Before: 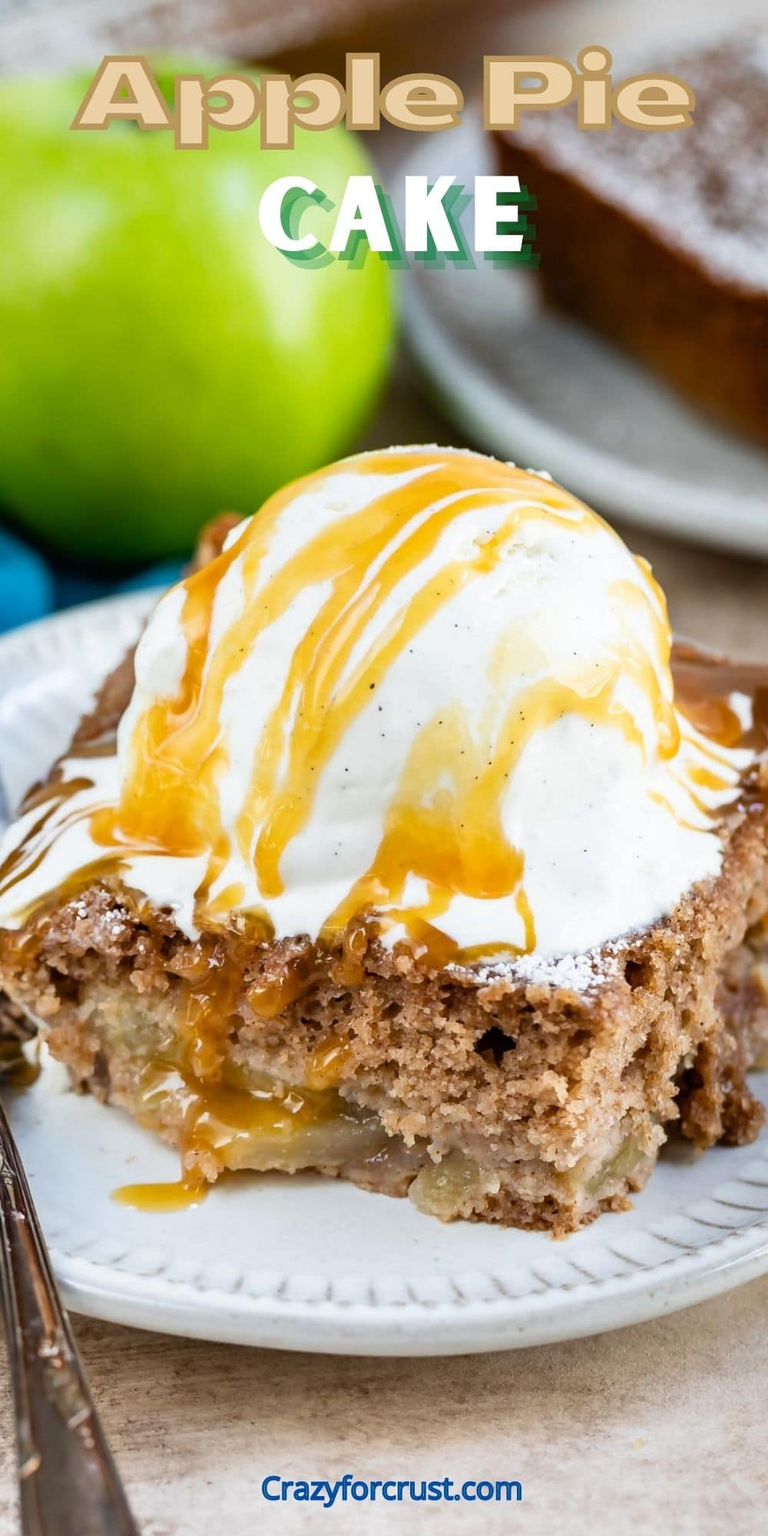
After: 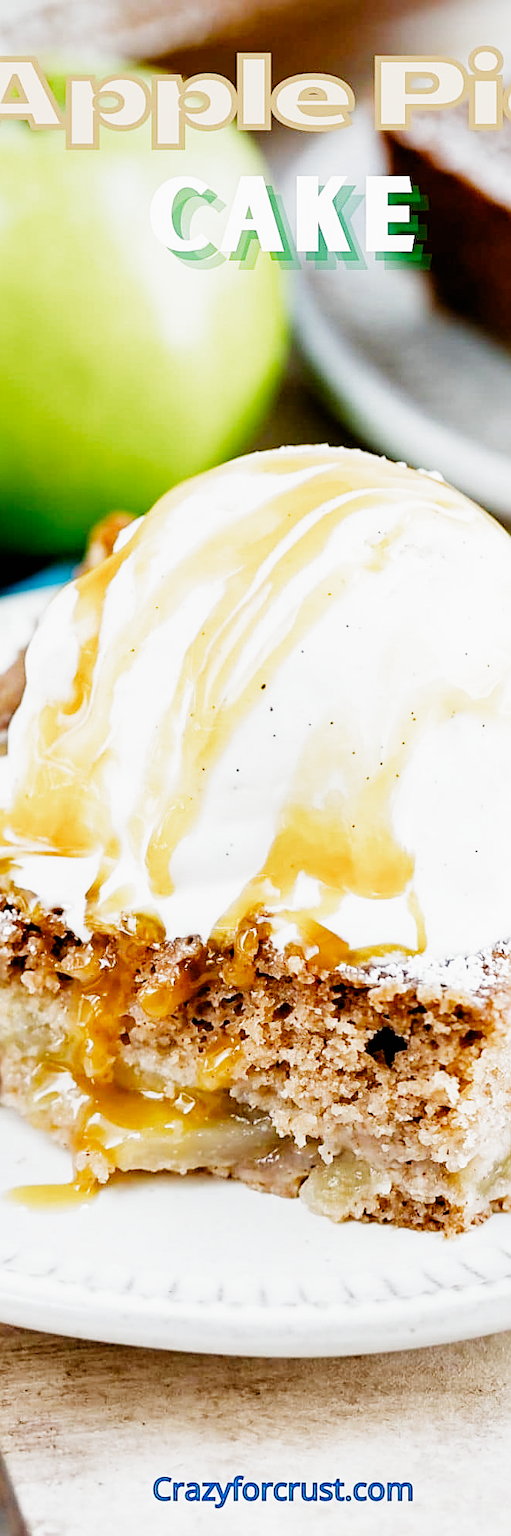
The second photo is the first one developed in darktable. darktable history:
crop and rotate: left 14.29%, right 19.055%
sharpen: on, module defaults
exposure: black level correction 0.001, exposure 0.964 EV, compensate exposure bias true, compensate highlight preservation false
filmic rgb: black relative exposure -5.05 EV, white relative exposure 4 EV, threshold 5.99 EV, hardness 2.89, contrast 1.297, preserve chrominance no, color science v5 (2021), enable highlight reconstruction true
